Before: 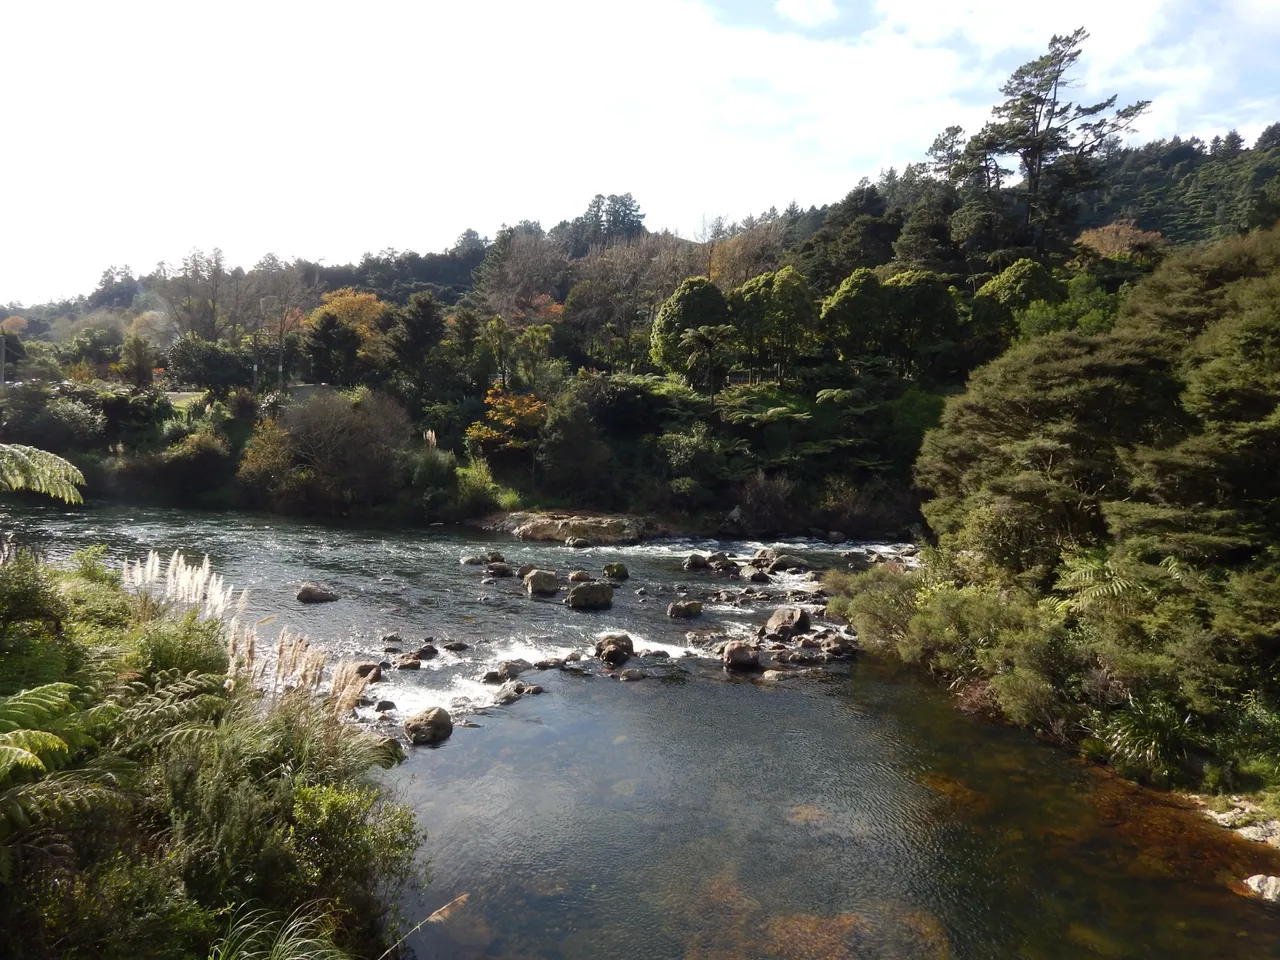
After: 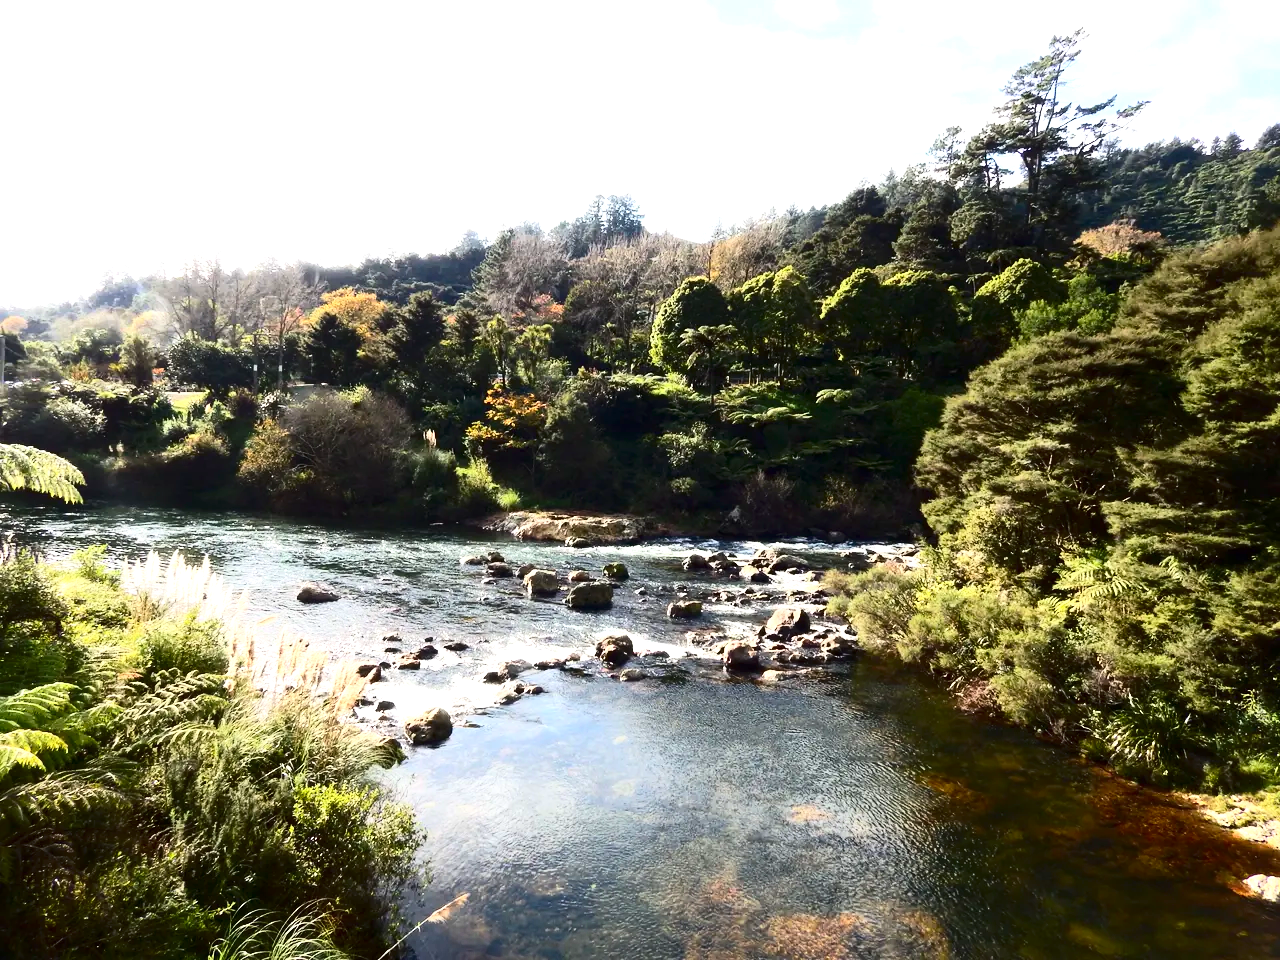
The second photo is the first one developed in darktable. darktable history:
local contrast: mode bilateral grid, contrast 20, coarseness 50, detail 120%, midtone range 0.2
exposure: black level correction 0, exposure 0.95 EV, compensate exposure bias true, compensate highlight preservation false
contrast brightness saturation: contrast 0.4, brightness 0.05, saturation 0.25
